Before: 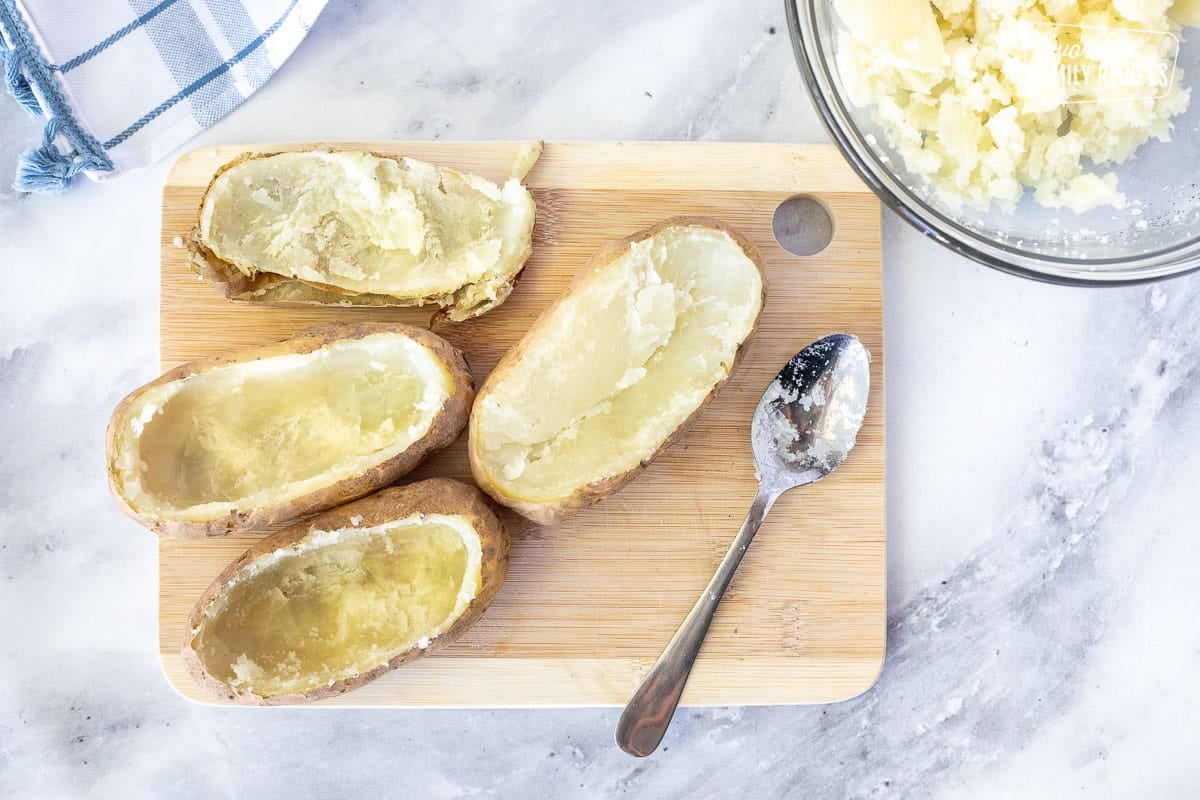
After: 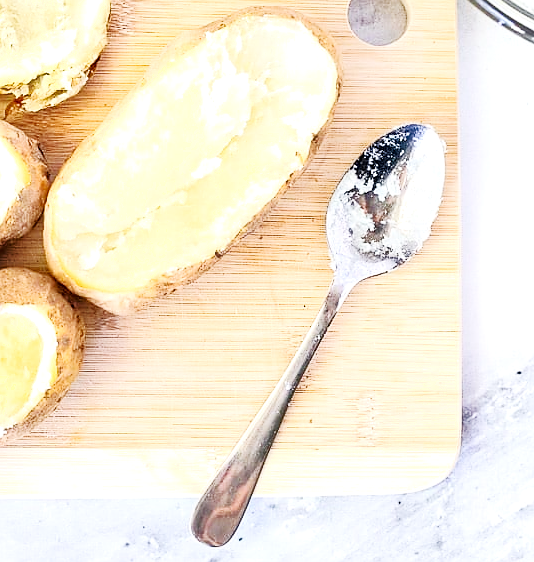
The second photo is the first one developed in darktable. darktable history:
exposure: exposure 0.495 EV, compensate highlight preservation false
tone curve: curves: ch0 [(0, 0) (0.071, 0.06) (0.253, 0.242) (0.437, 0.498) (0.55, 0.644) (0.657, 0.749) (0.823, 0.876) (1, 0.99)]; ch1 [(0, 0) (0.346, 0.307) (0.408, 0.369) (0.453, 0.457) (0.476, 0.489) (0.502, 0.493) (0.521, 0.515) (0.537, 0.531) (0.612, 0.641) (0.676, 0.728) (1, 1)]; ch2 [(0, 0) (0.346, 0.34) (0.434, 0.46) (0.485, 0.494) (0.5, 0.494) (0.511, 0.504) (0.537, 0.551) (0.579, 0.599) (0.625, 0.686) (1, 1)], preserve colors none
sharpen: radius 1.005, threshold 0.944
tone equalizer: -8 EV 0.009 EV, -7 EV -0.006 EV, -6 EV 0.01 EV, -5 EV 0.04 EV, -4 EV 0.282 EV, -3 EV 0.647 EV, -2 EV 0.582 EV, -1 EV 0.173 EV, +0 EV 0.051 EV
shadows and highlights: shadows -0.464, highlights 38.92
haze removal: compatibility mode true, adaptive false
crop: left 35.484%, top 26.319%, right 20.007%, bottom 3.354%
